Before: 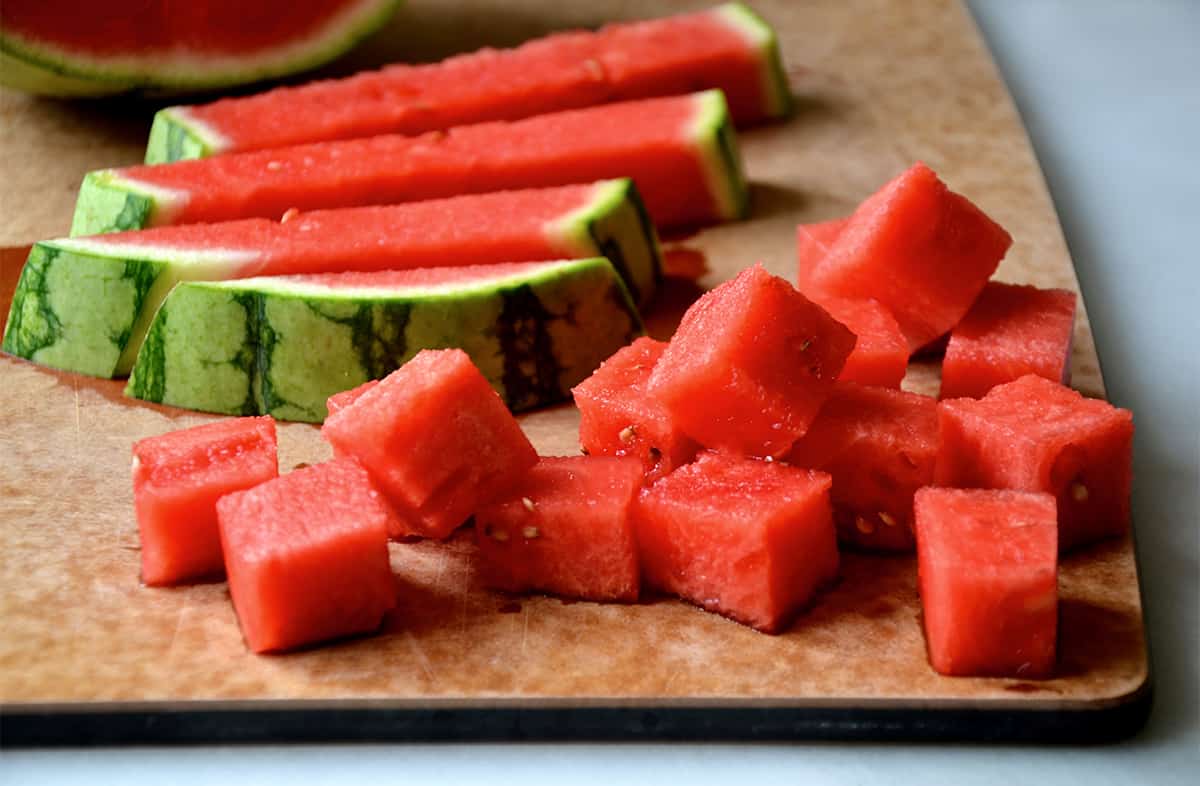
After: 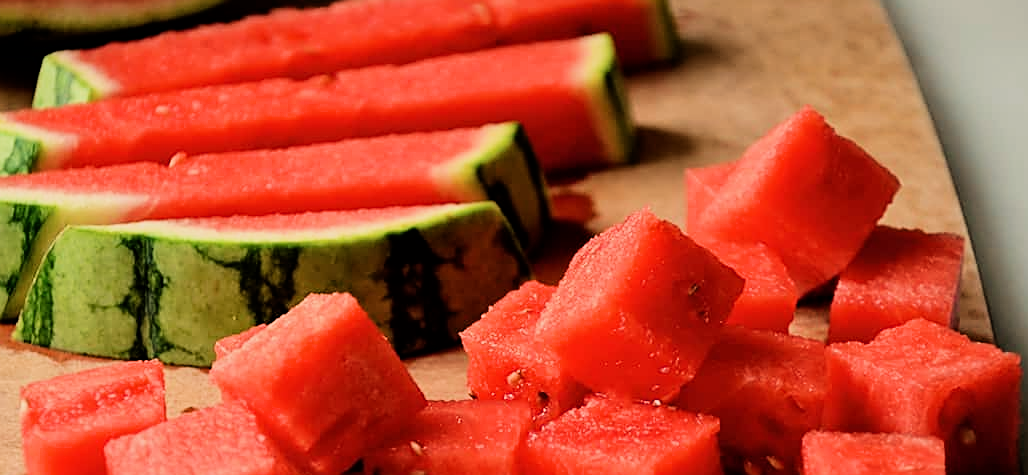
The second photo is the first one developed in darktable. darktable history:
crop and rotate: left 9.345%, top 7.22%, right 4.982%, bottom 32.331%
filmic rgb: black relative exposure -7.65 EV, white relative exposure 4.56 EV, hardness 3.61, contrast 1.25
sharpen: on, module defaults
white balance: red 1.123, blue 0.83
